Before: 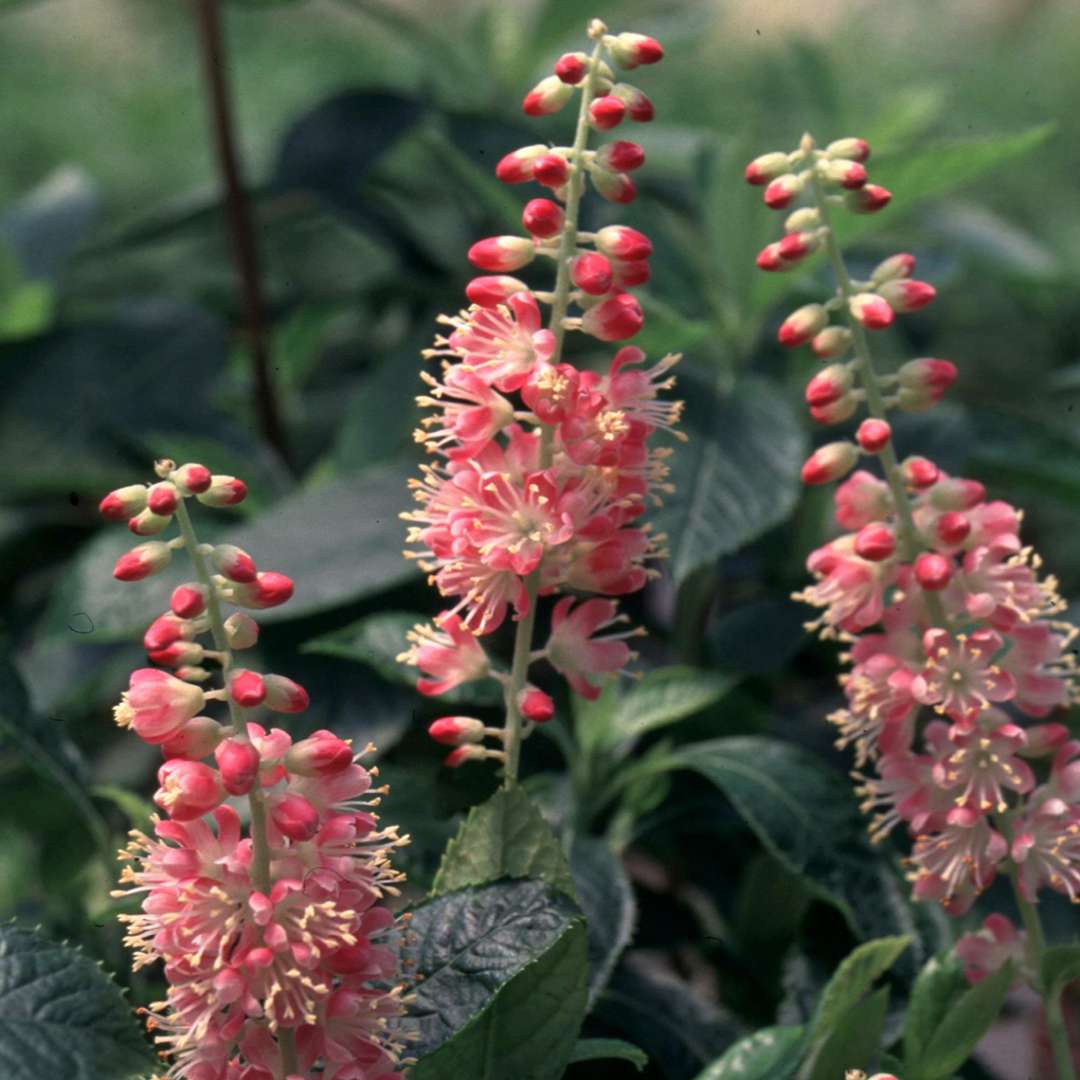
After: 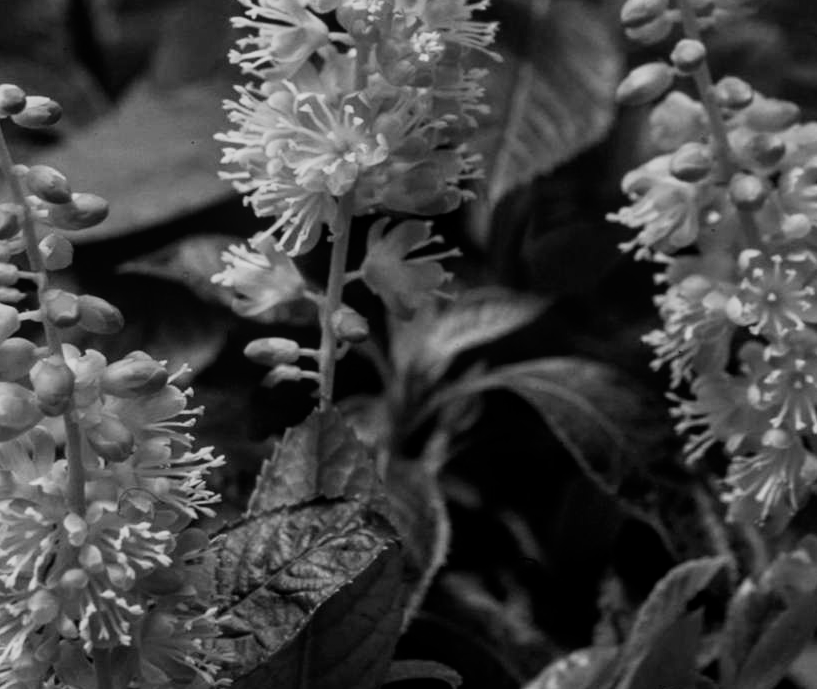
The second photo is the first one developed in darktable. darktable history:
local contrast: detail 110%
crop and rotate: left 17.299%, top 35.115%, right 7.015%, bottom 1.024%
color calibration: output gray [0.22, 0.42, 0.37, 0], gray › normalize channels true, illuminant same as pipeline (D50), adaptation XYZ, x 0.346, y 0.359, gamut compression 0
filmic rgb: black relative exposure -16 EV, white relative exposure 5.31 EV, hardness 5.9, contrast 1.25, preserve chrominance no, color science v5 (2021)
